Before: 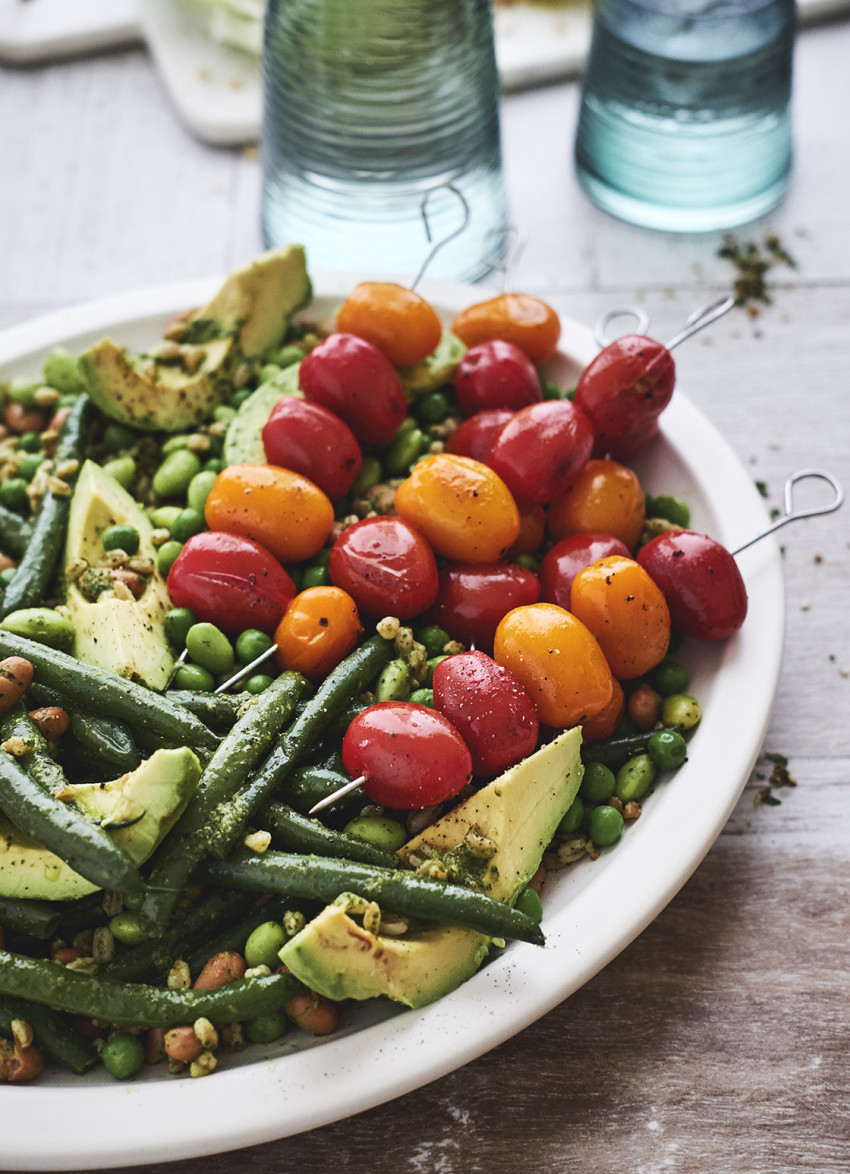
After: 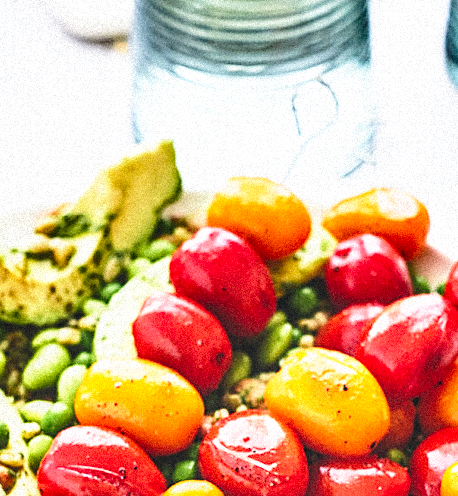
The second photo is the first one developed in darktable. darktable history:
shadows and highlights: soften with gaussian
base curve: curves: ch0 [(0, 0) (0.028, 0.03) (0.105, 0.232) (0.387, 0.748) (0.754, 0.968) (1, 1)], fusion 1, exposure shift 0.576, preserve colors none
sharpen: on, module defaults
crop: left 15.306%, top 9.065%, right 30.789%, bottom 48.638%
local contrast: on, module defaults
contrast brightness saturation: contrast 0.1, brightness 0.3, saturation 0.14
grain: strength 35%, mid-tones bias 0%
